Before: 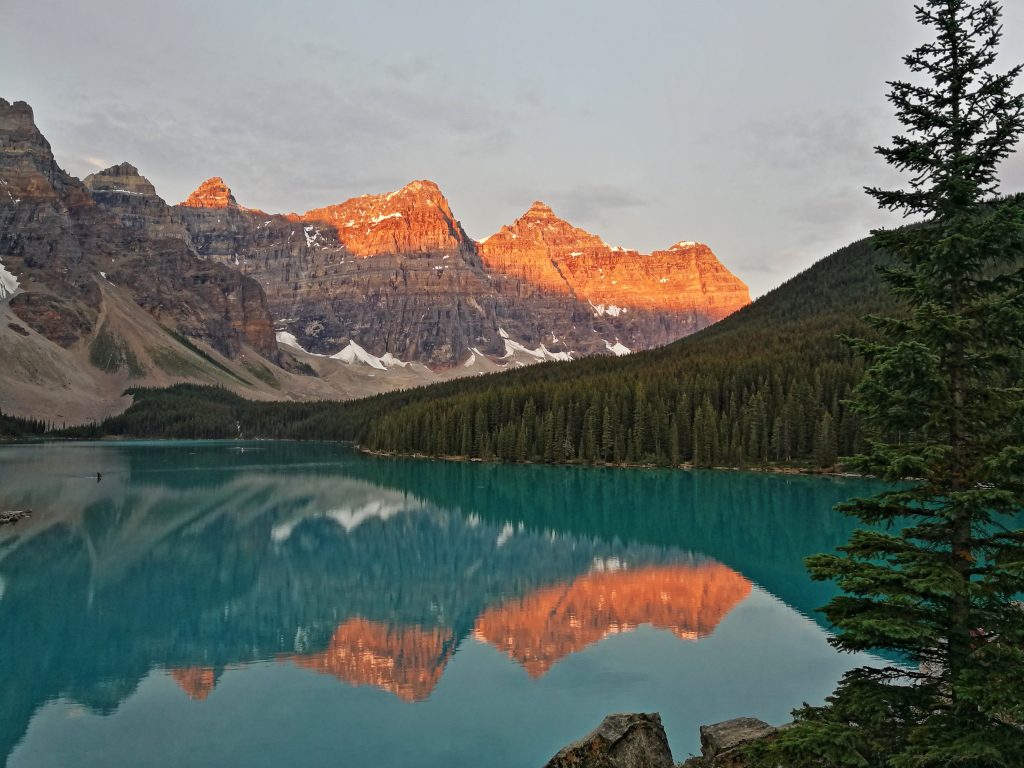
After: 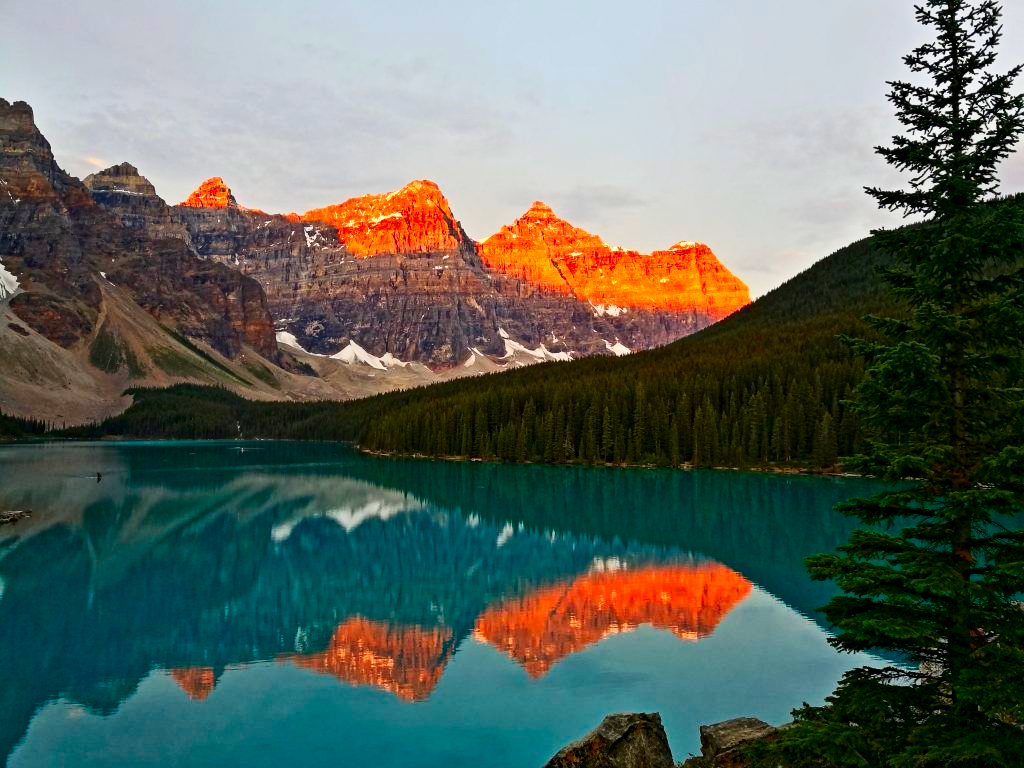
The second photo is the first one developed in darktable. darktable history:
exposure: black level correction 0.004, exposure 0.014 EV, compensate highlight preservation false
levels: mode automatic, gray 50.8%
contrast brightness saturation: contrast 0.26, brightness 0.02, saturation 0.87
